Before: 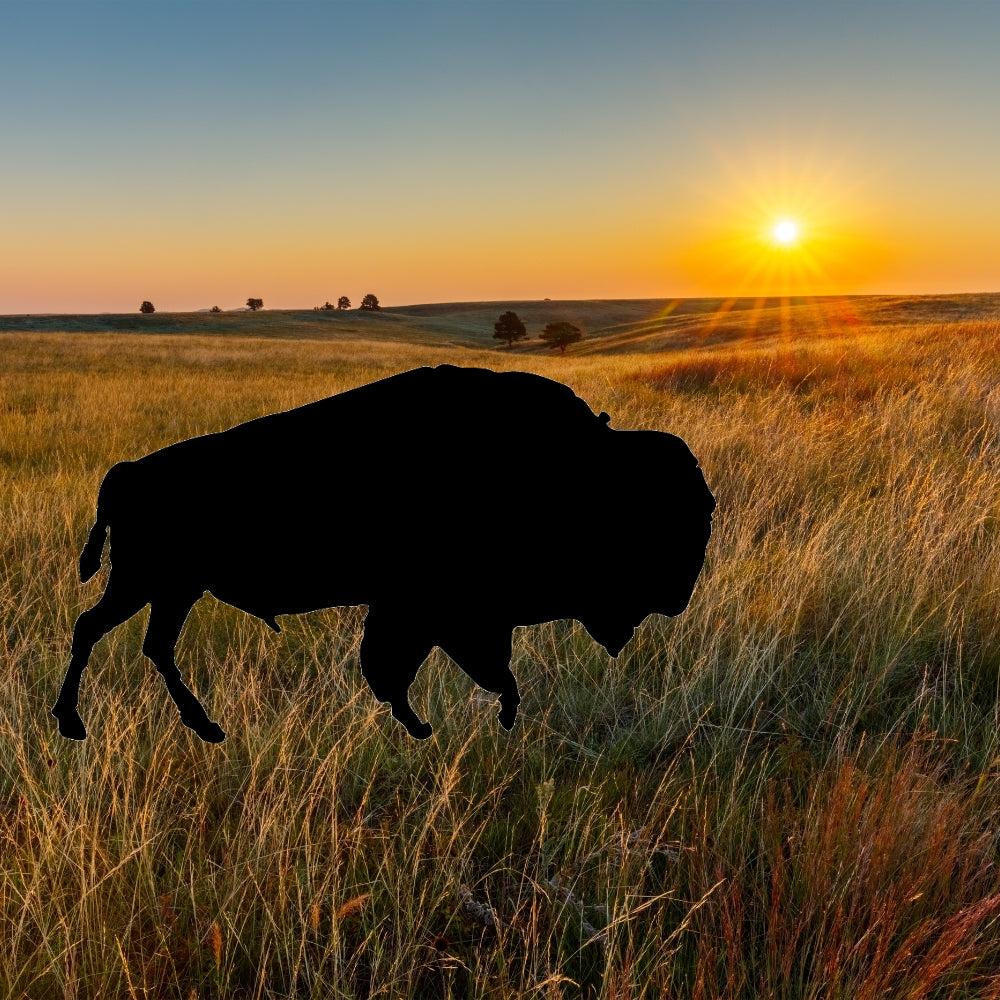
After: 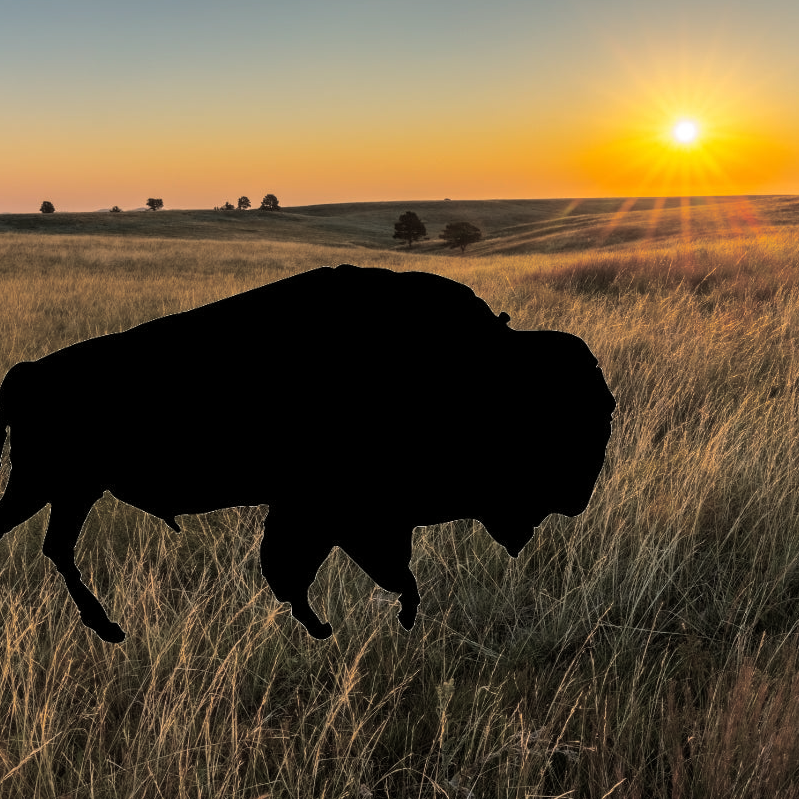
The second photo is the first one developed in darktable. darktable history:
white balance: emerald 1
crop and rotate: left 10.071%, top 10.071%, right 10.02%, bottom 10.02%
split-toning: shadows › hue 46.8°, shadows › saturation 0.17, highlights › hue 316.8°, highlights › saturation 0.27, balance -51.82
